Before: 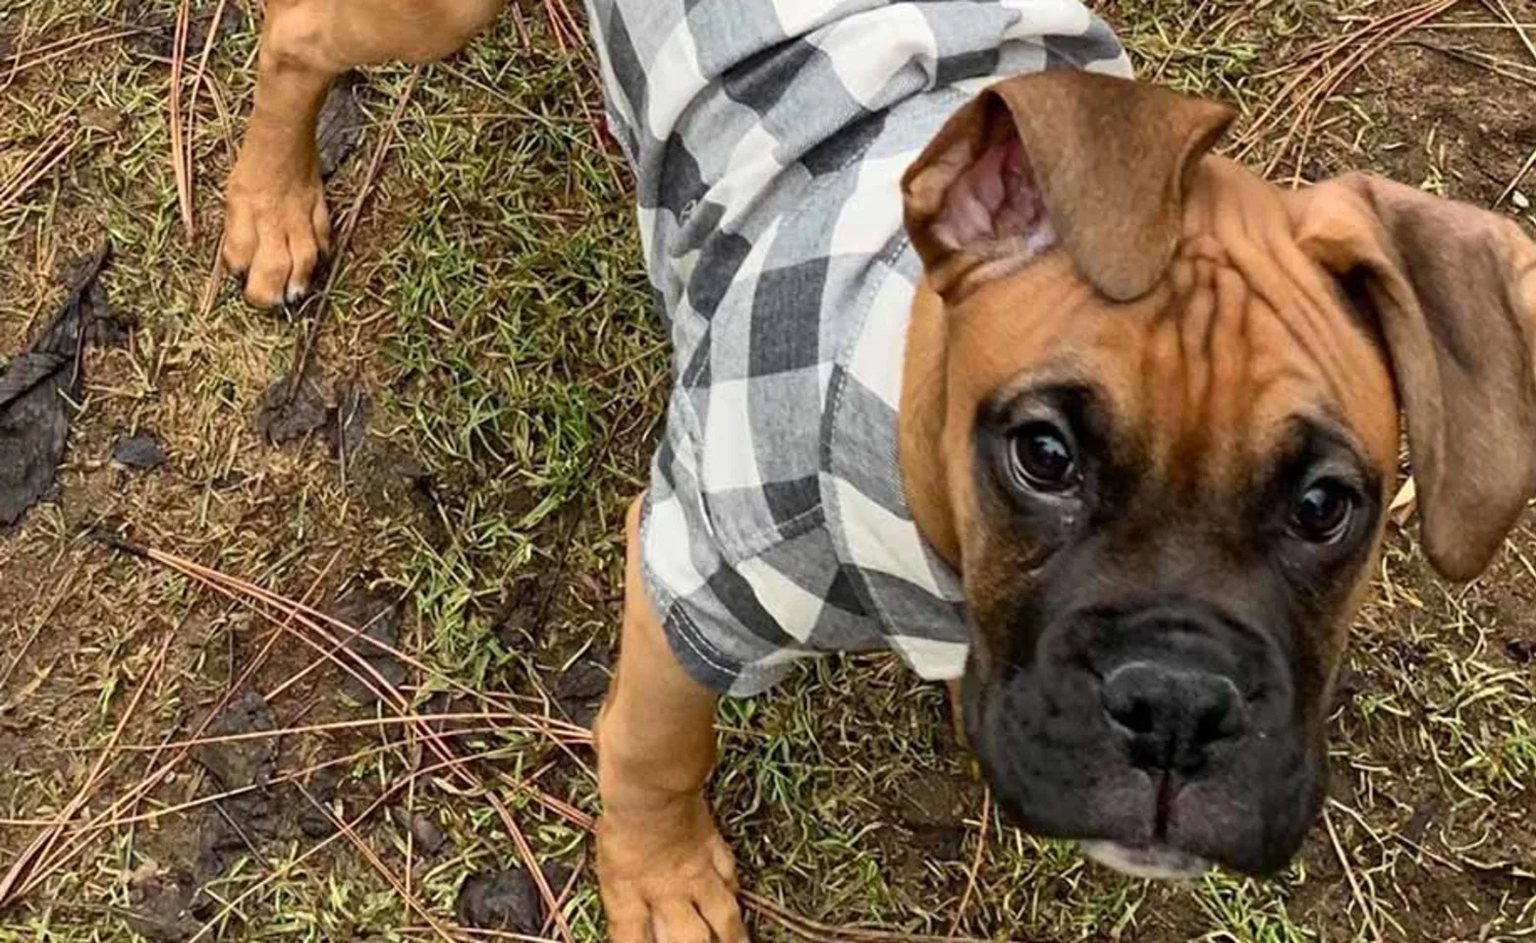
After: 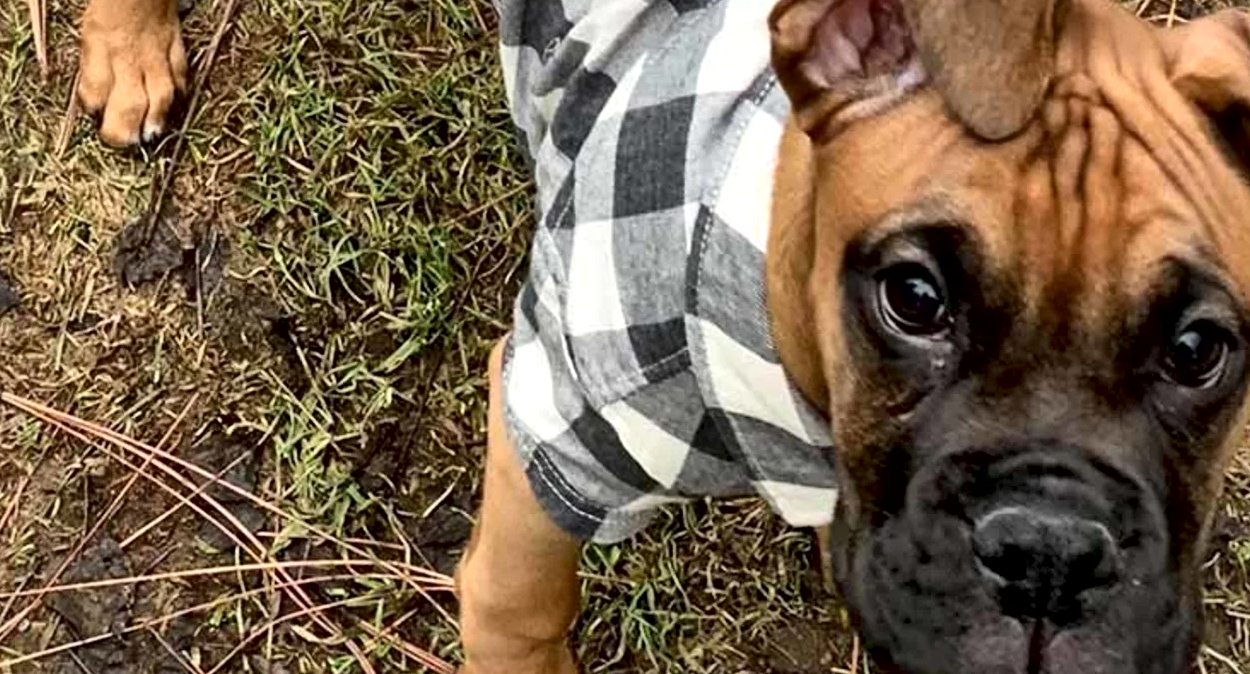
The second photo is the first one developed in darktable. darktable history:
crop: left 9.579%, top 17.382%, right 10.493%, bottom 12.342%
local contrast: mode bilateral grid, contrast 71, coarseness 74, detail 180%, midtone range 0.2
